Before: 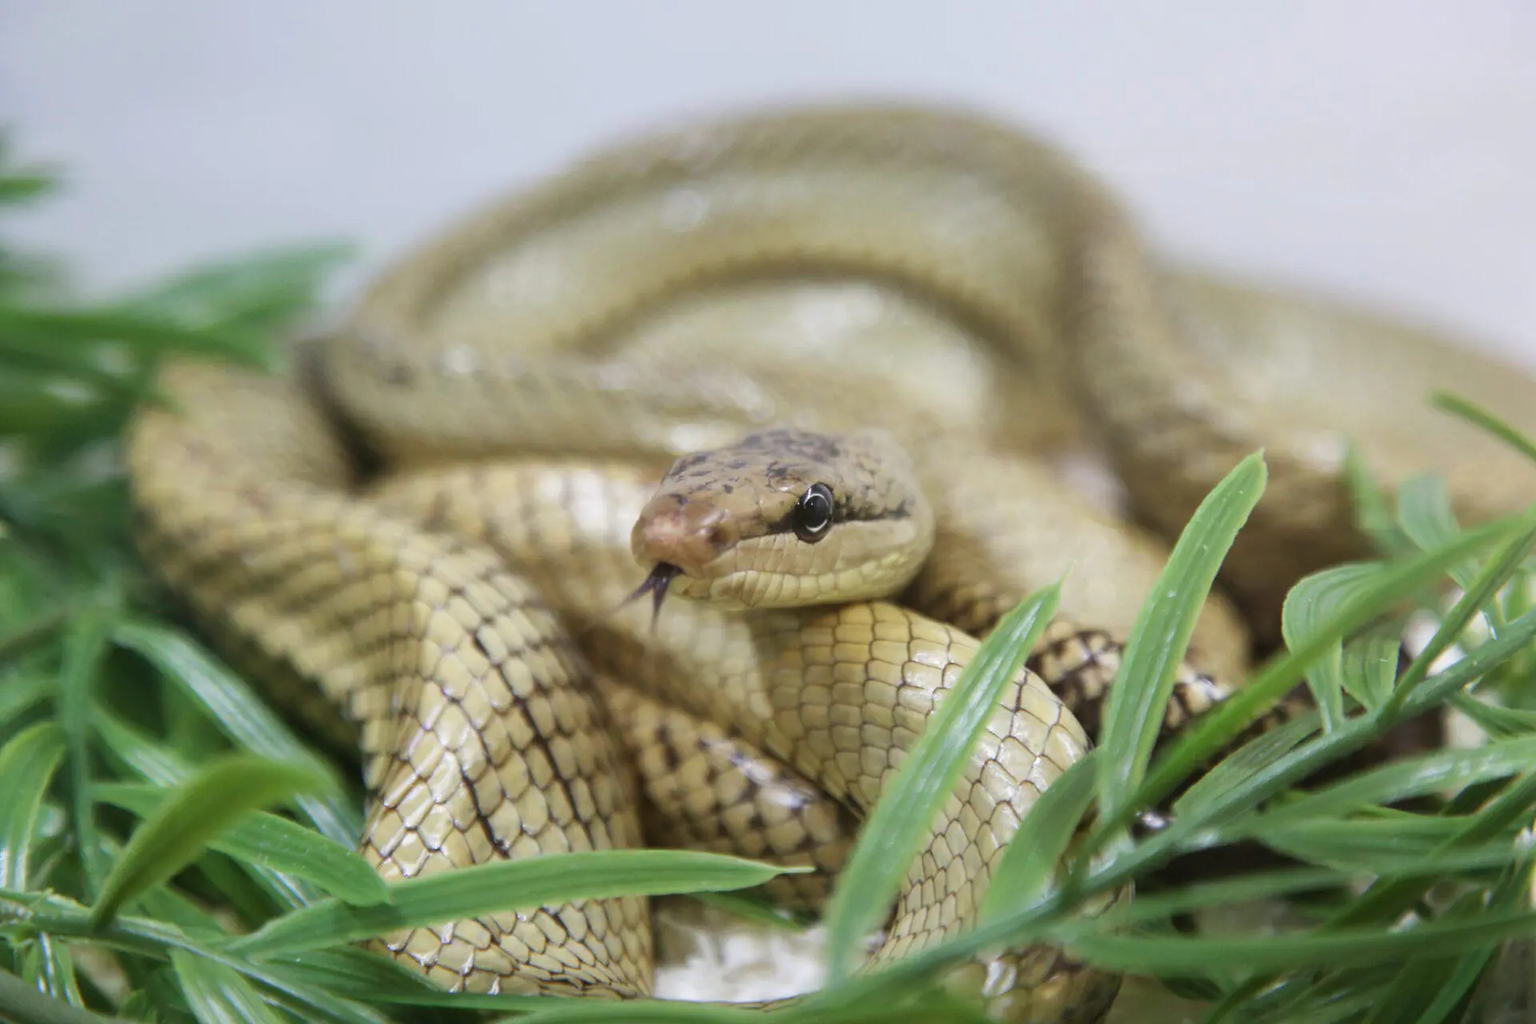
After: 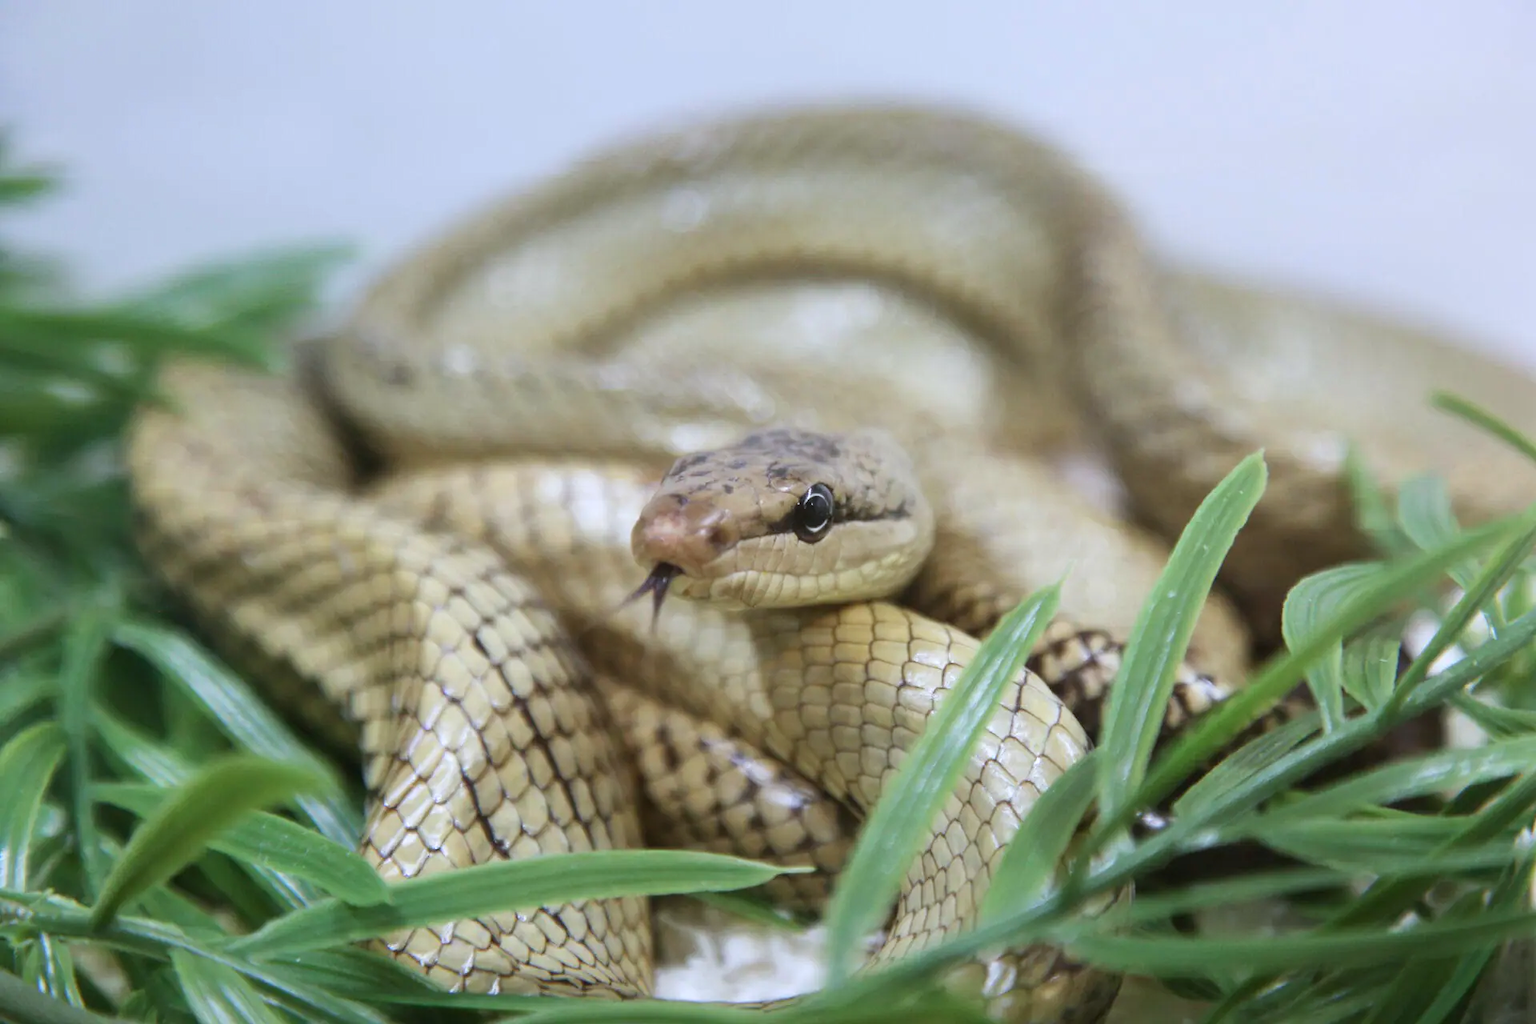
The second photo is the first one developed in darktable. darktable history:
contrast brightness saturation: contrast 0.075
color correction: highlights a* -0.655, highlights b* -9.46
